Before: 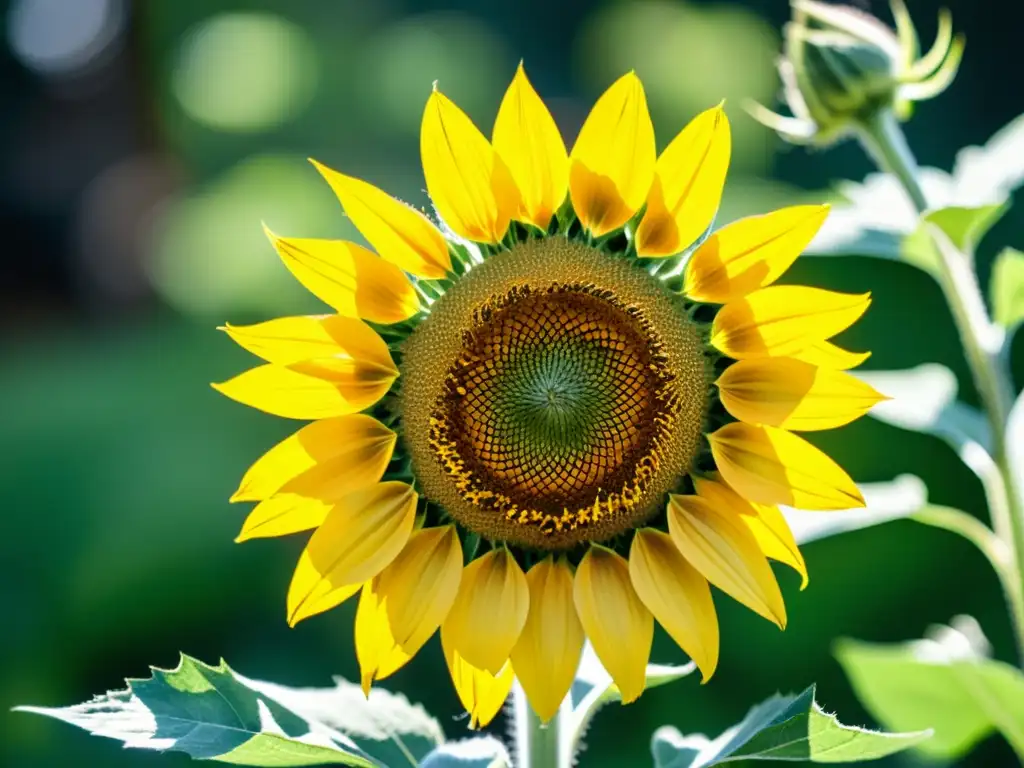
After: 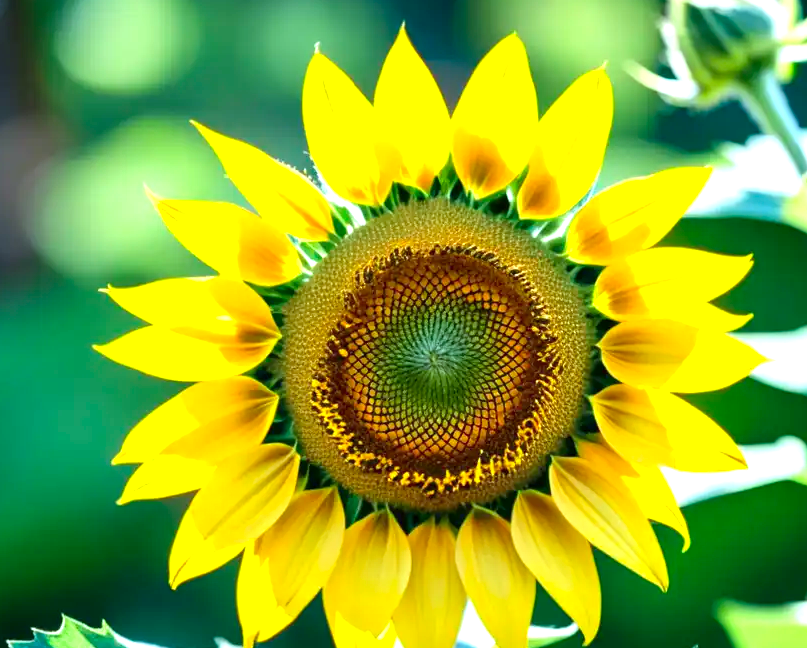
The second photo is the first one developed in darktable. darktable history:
color calibration: illuminant Planckian (black body), adaptation linear Bradford (ICC v4), x 0.365, y 0.367, temperature 4410.94 K
exposure: exposure 0.718 EV, compensate highlight preservation false
contrast brightness saturation: saturation 0.184
crop: left 11.571%, top 5.014%, right 9.567%, bottom 10.579%
